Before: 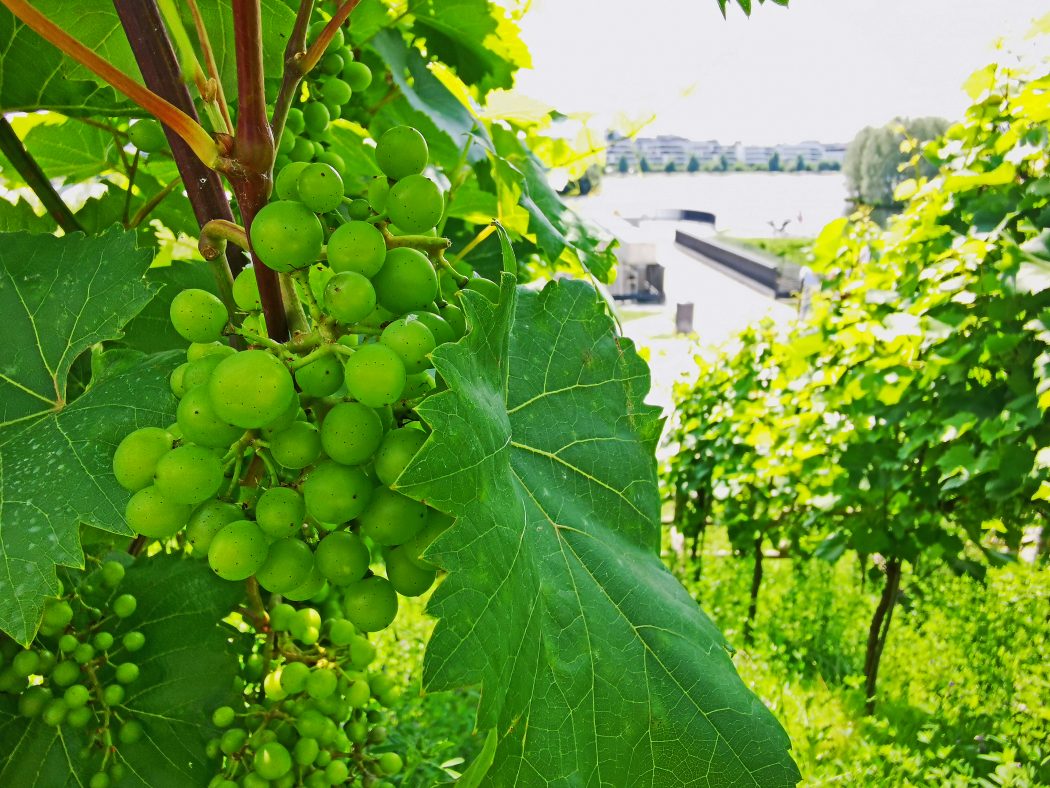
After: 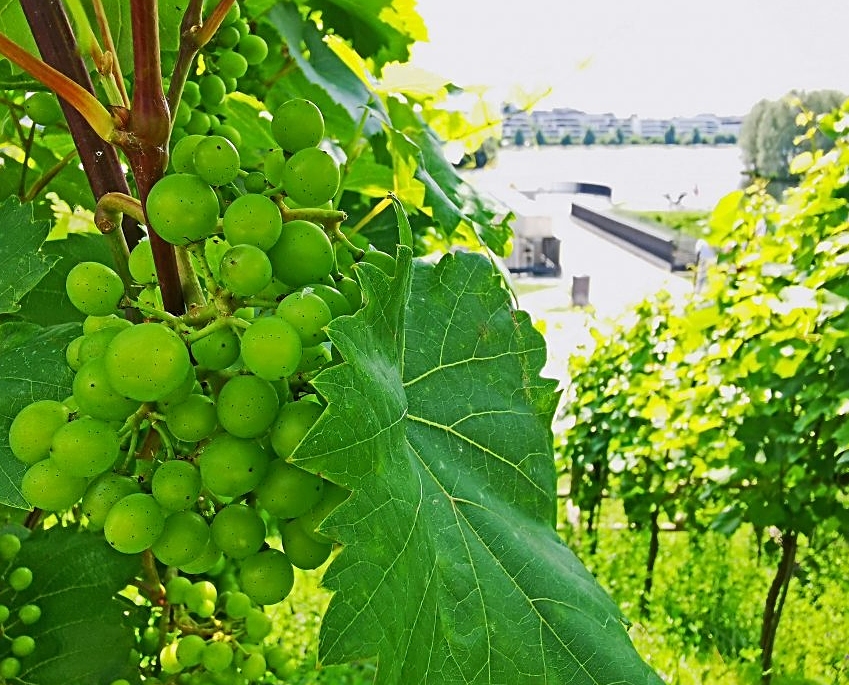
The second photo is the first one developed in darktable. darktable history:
sharpen: on, module defaults
crop: left 9.929%, top 3.475%, right 9.188%, bottom 9.529%
